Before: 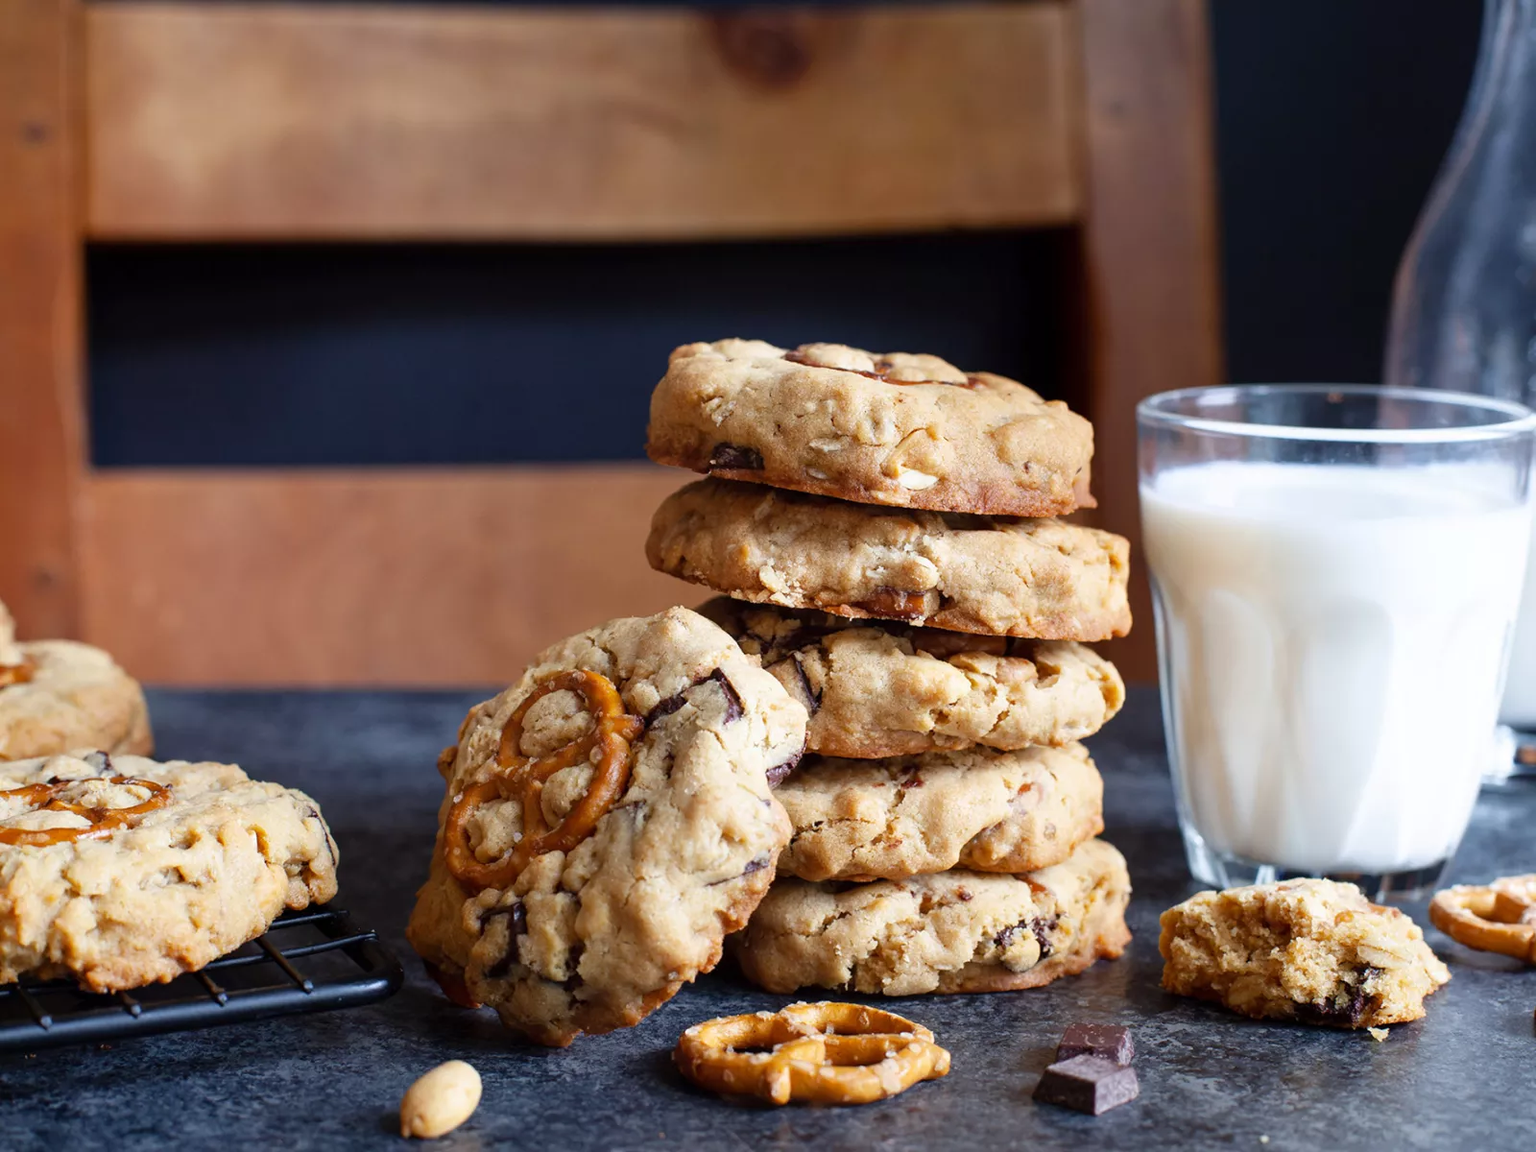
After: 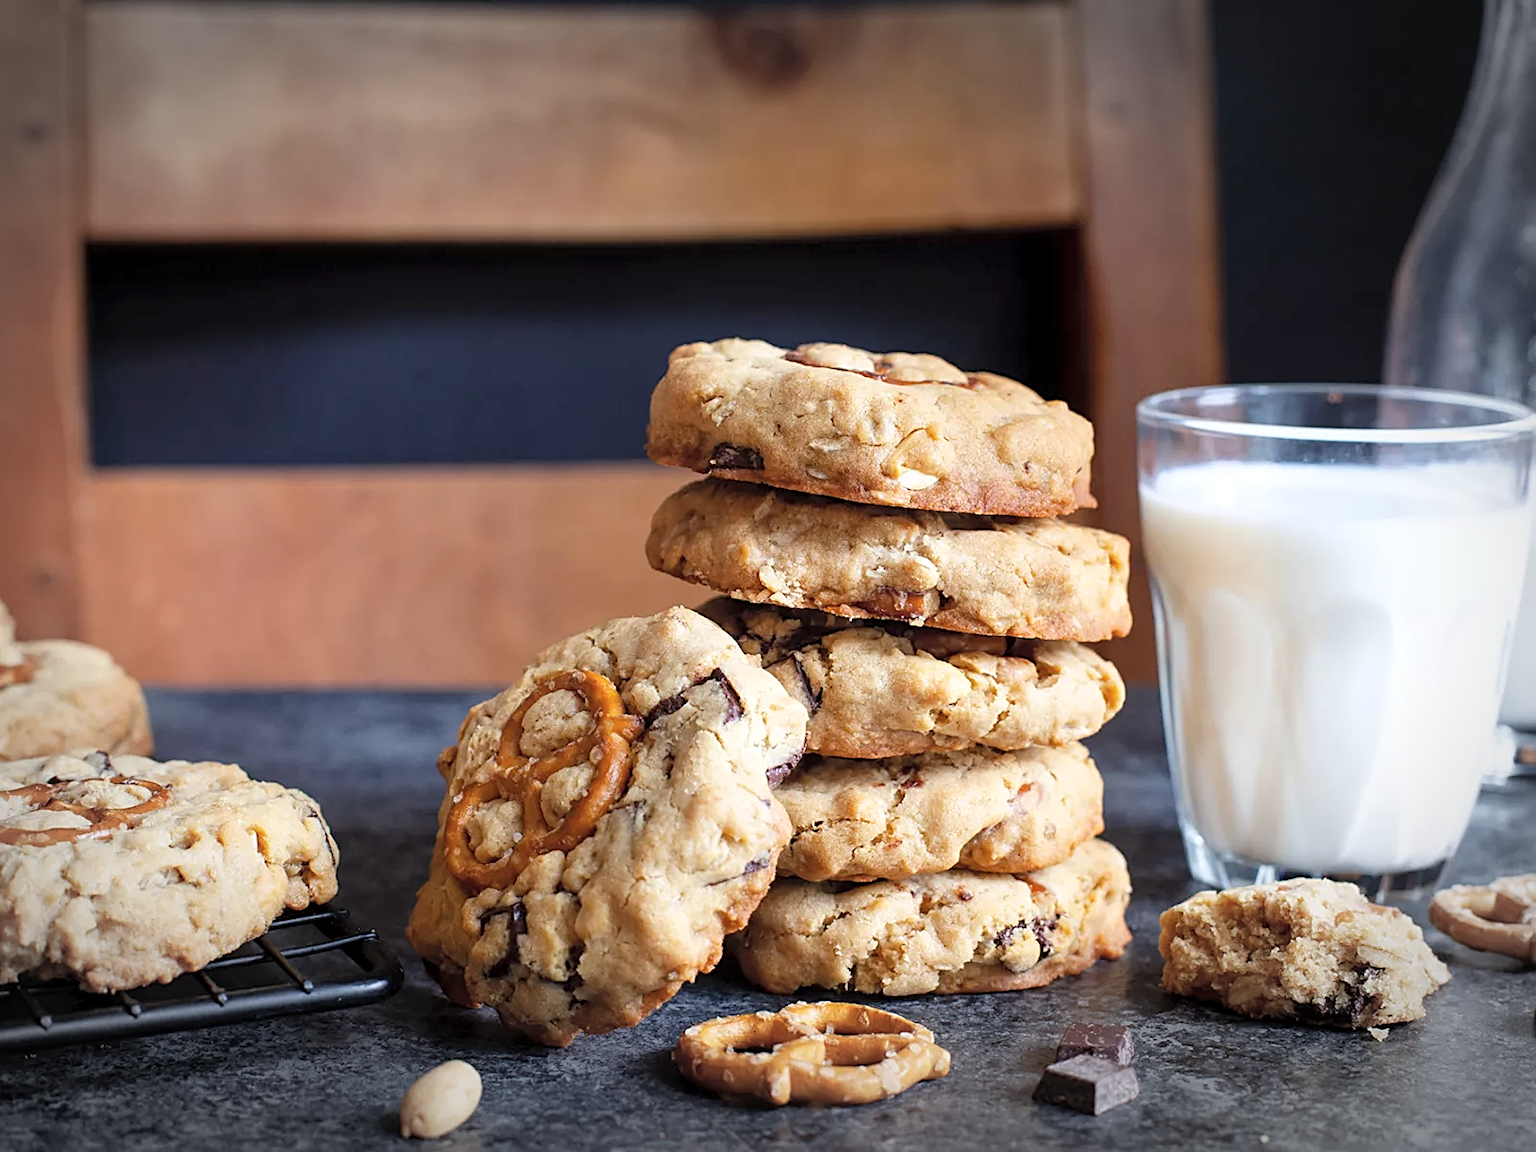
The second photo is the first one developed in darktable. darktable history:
sharpen: on, module defaults
vignetting: fall-off start 79.43%, saturation -0.649, width/height ratio 1.327, unbound false
contrast brightness saturation: brightness 0.13
local contrast: highlights 100%, shadows 100%, detail 120%, midtone range 0.2
